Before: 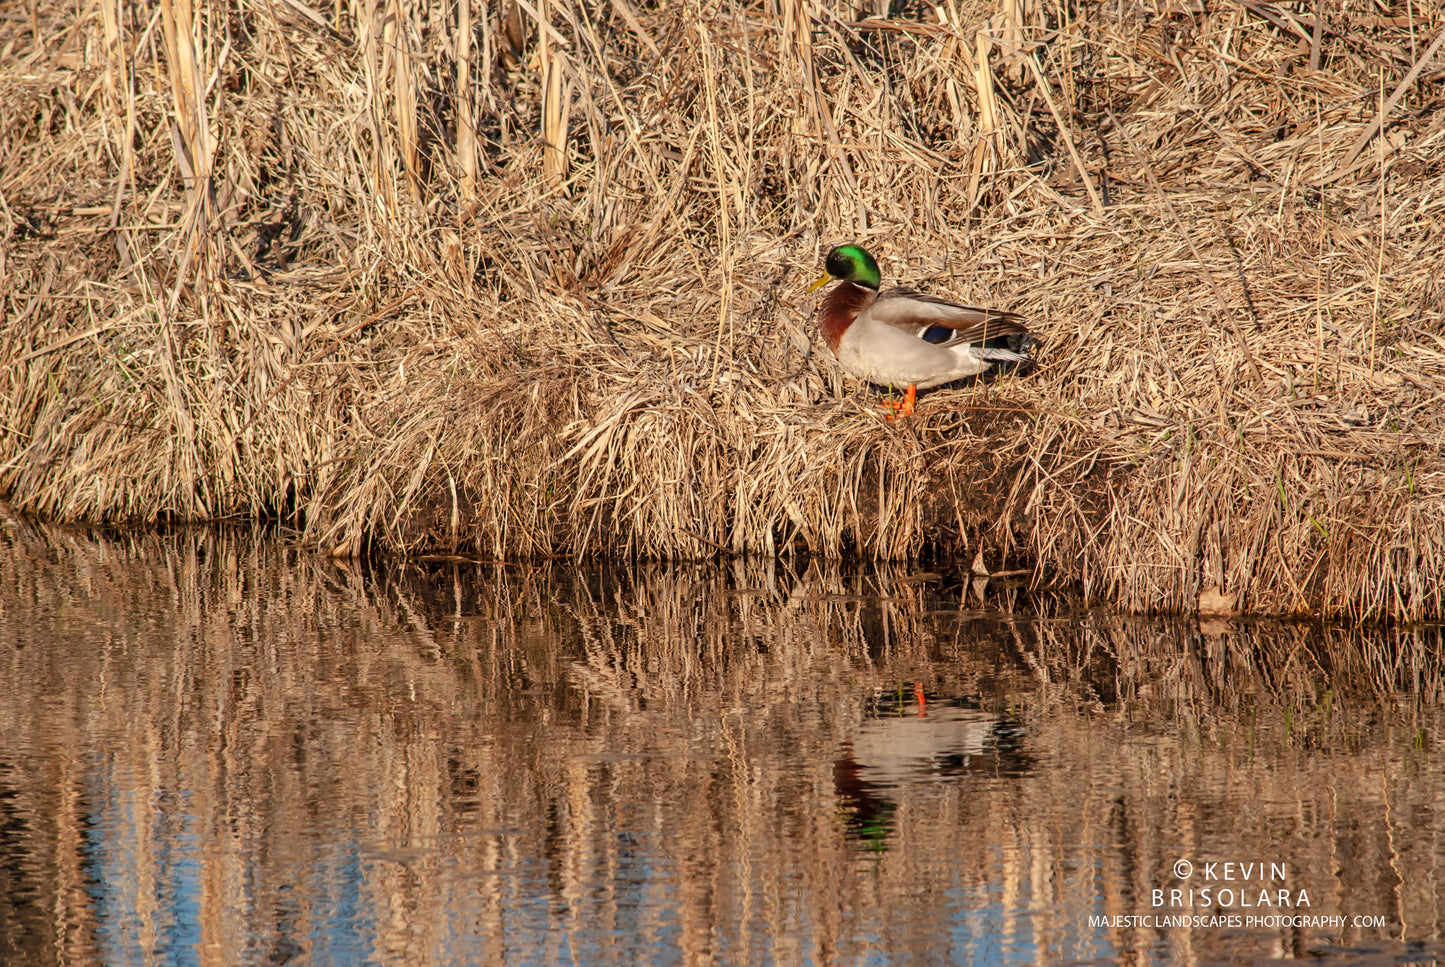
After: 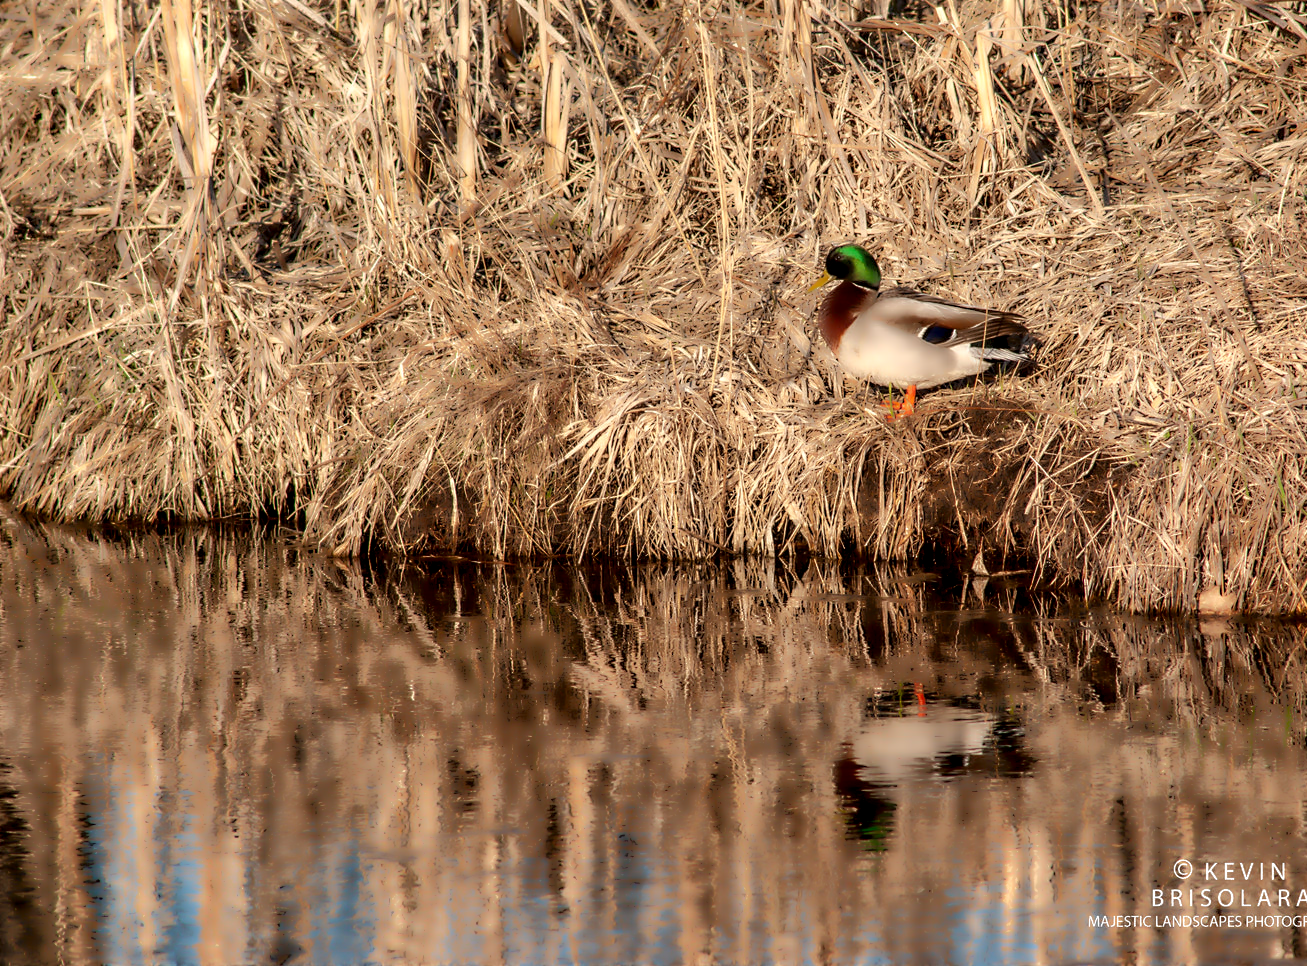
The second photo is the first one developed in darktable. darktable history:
local contrast: highlights 65%, shadows 54%, detail 169%, midtone range 0.514
crop: right 9.509%, bottom 0.031%
lowpass: radius 4, soften with bilateral filter, unbound 0
sharpen: radius 2.529, amount 0.323
